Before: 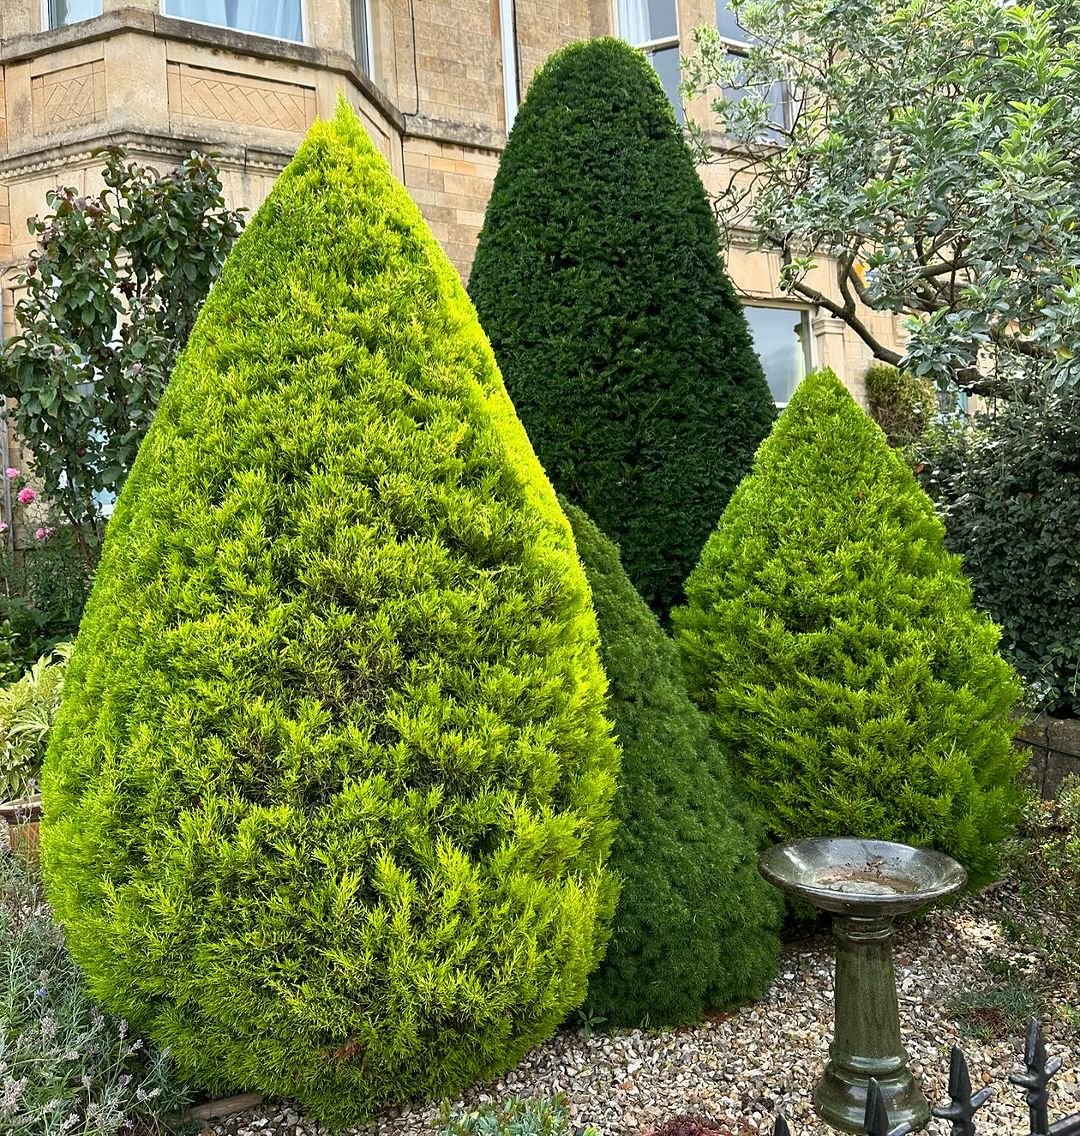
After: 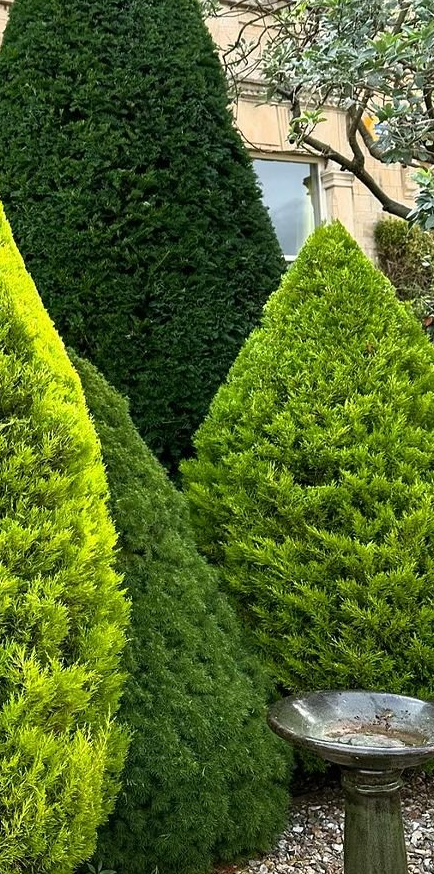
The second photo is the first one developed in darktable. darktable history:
crop: left 45.526%, top 13%, right 14.226%, bottom 10.052%
